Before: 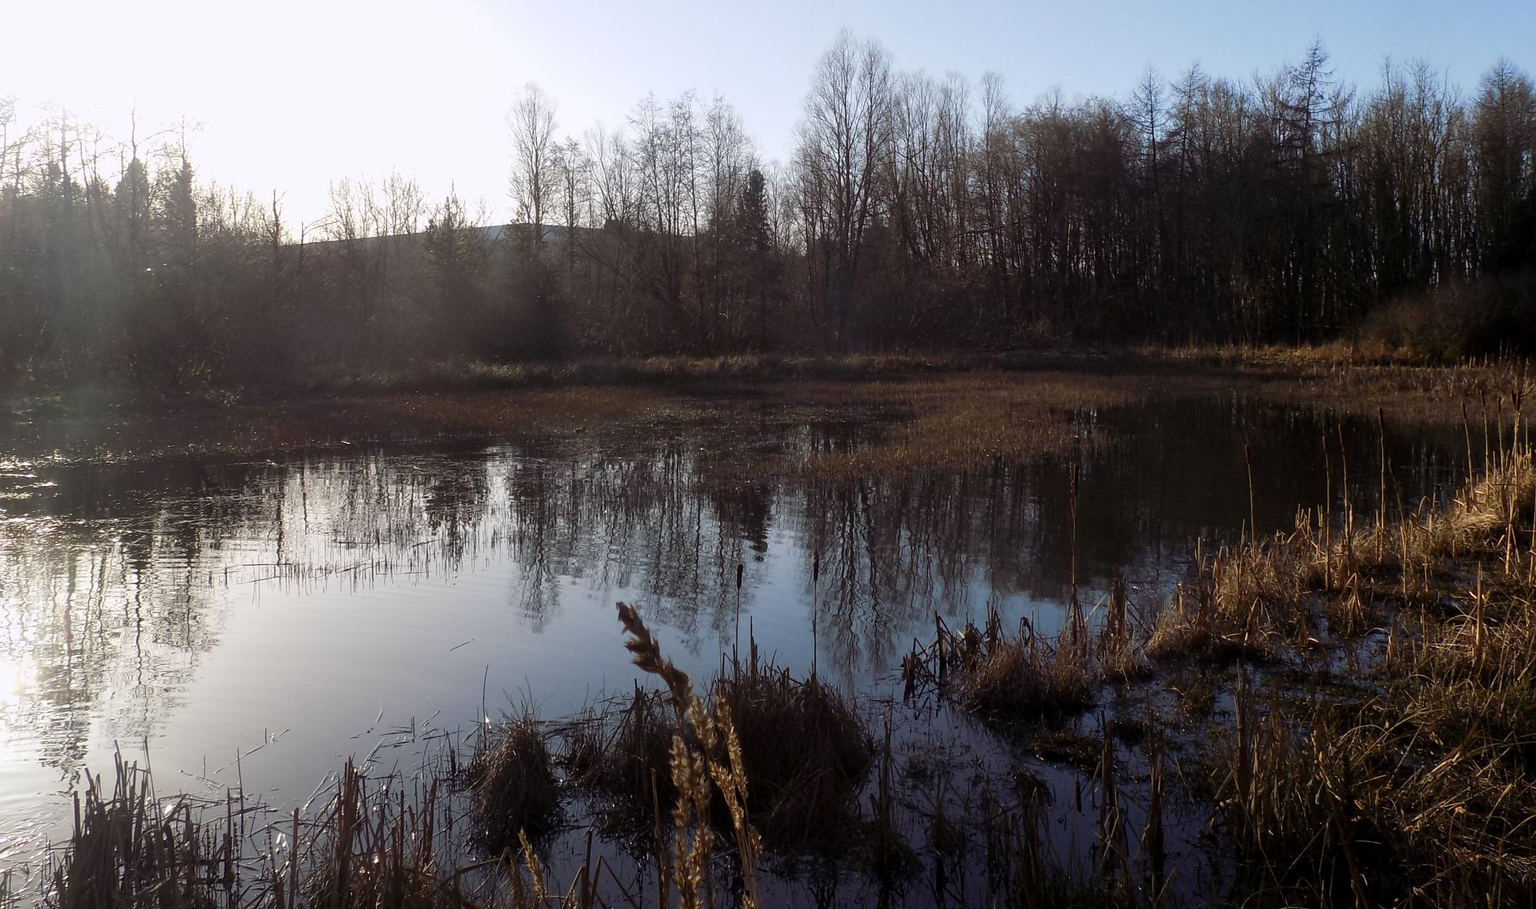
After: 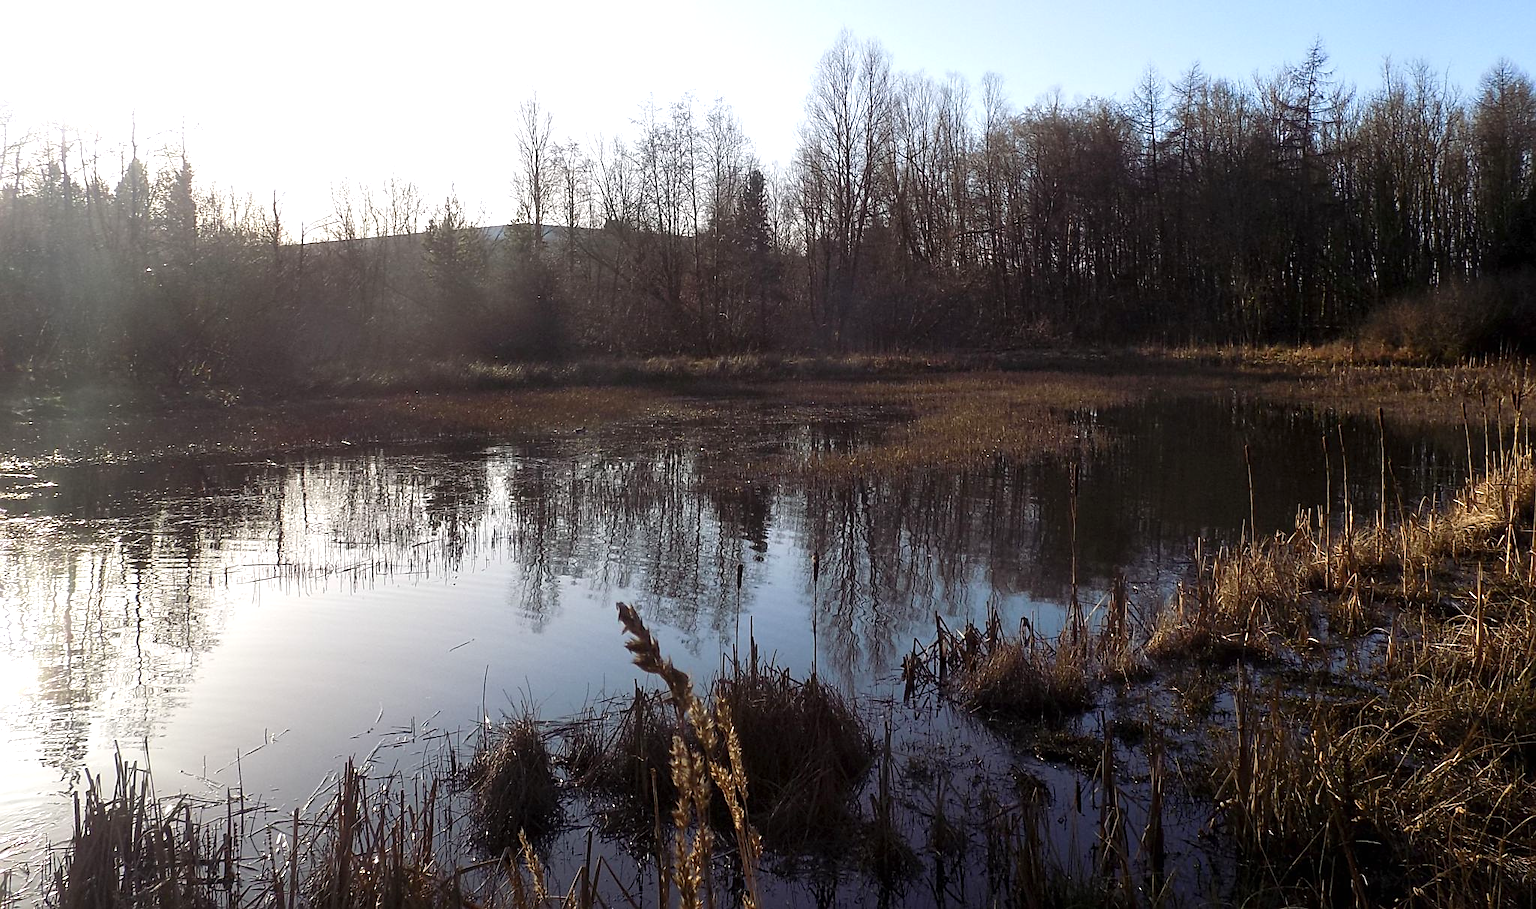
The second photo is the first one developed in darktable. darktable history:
sharpen: on, module defaults
exposure: black level correction 0, exposure 0.499 EV, compensate highlight preservation false
